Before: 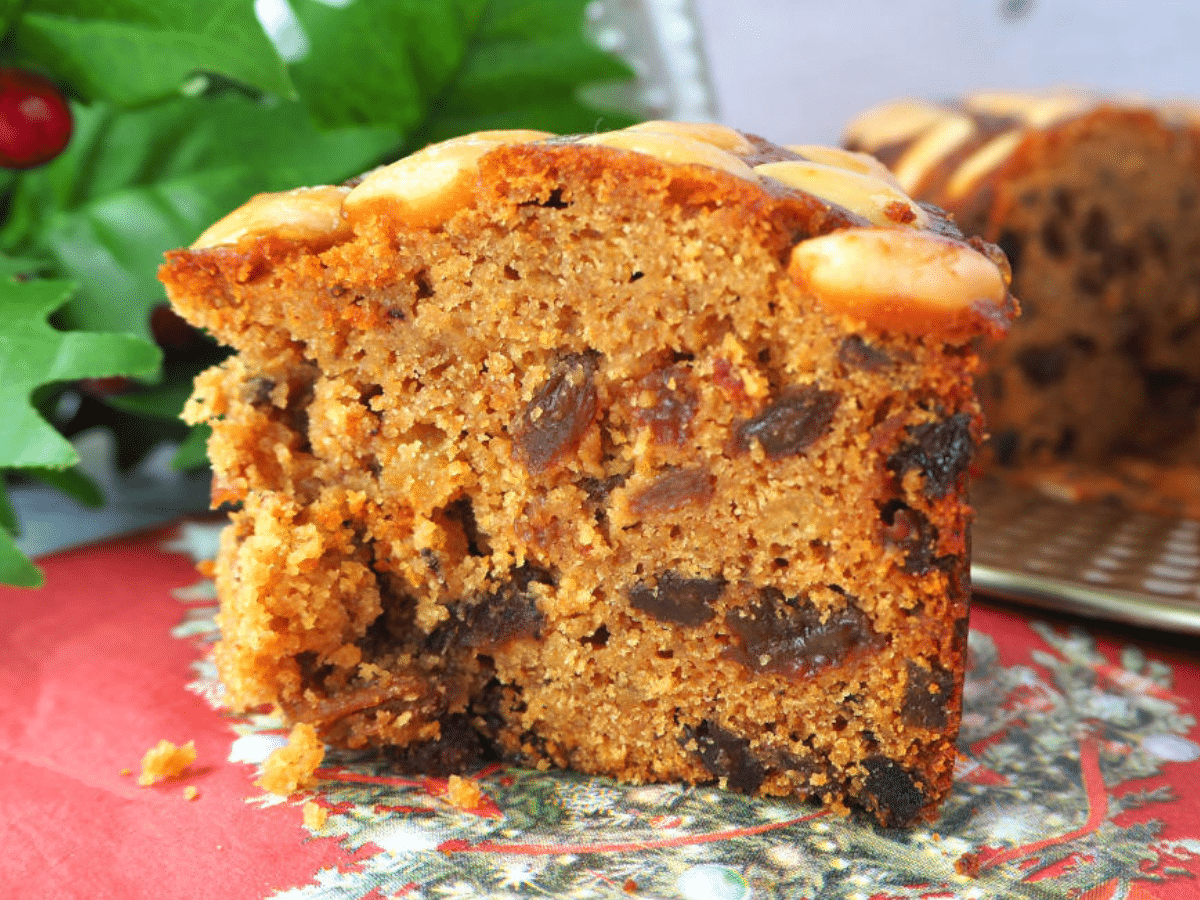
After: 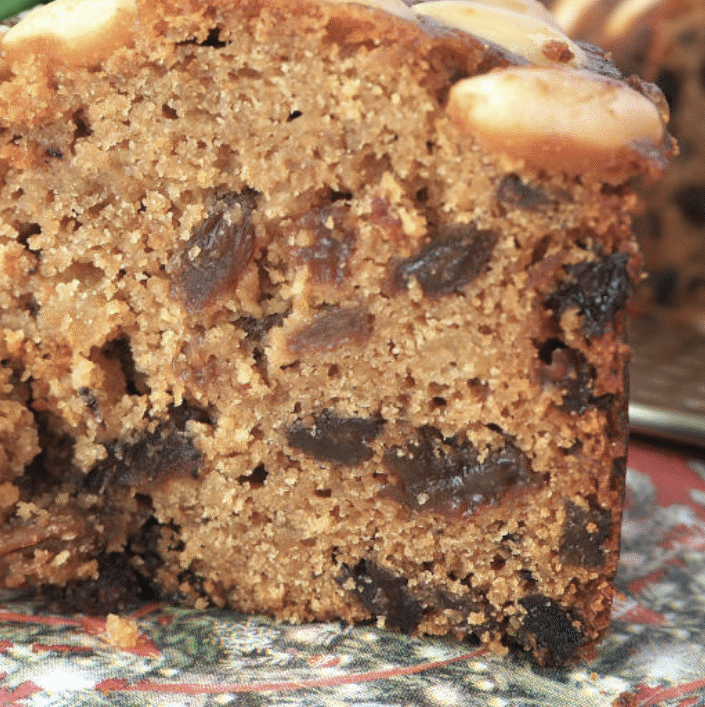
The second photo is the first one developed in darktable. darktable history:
crop and rotate: left 28.53%, top 17.939%, right 12.649%, bottom 3.494%
color correction: highlights b* -0.05, saturation 0.612
